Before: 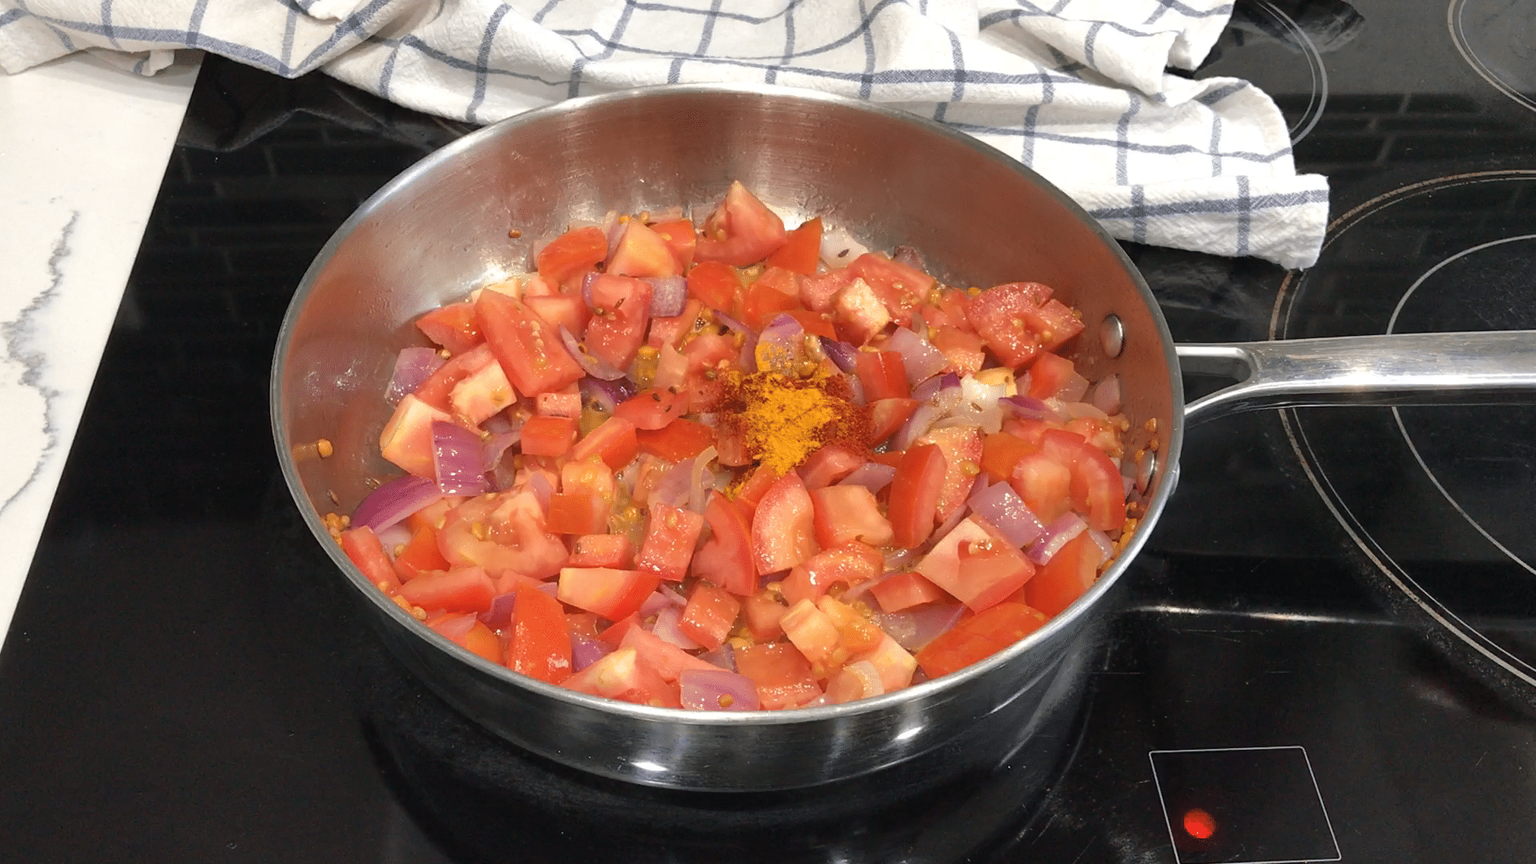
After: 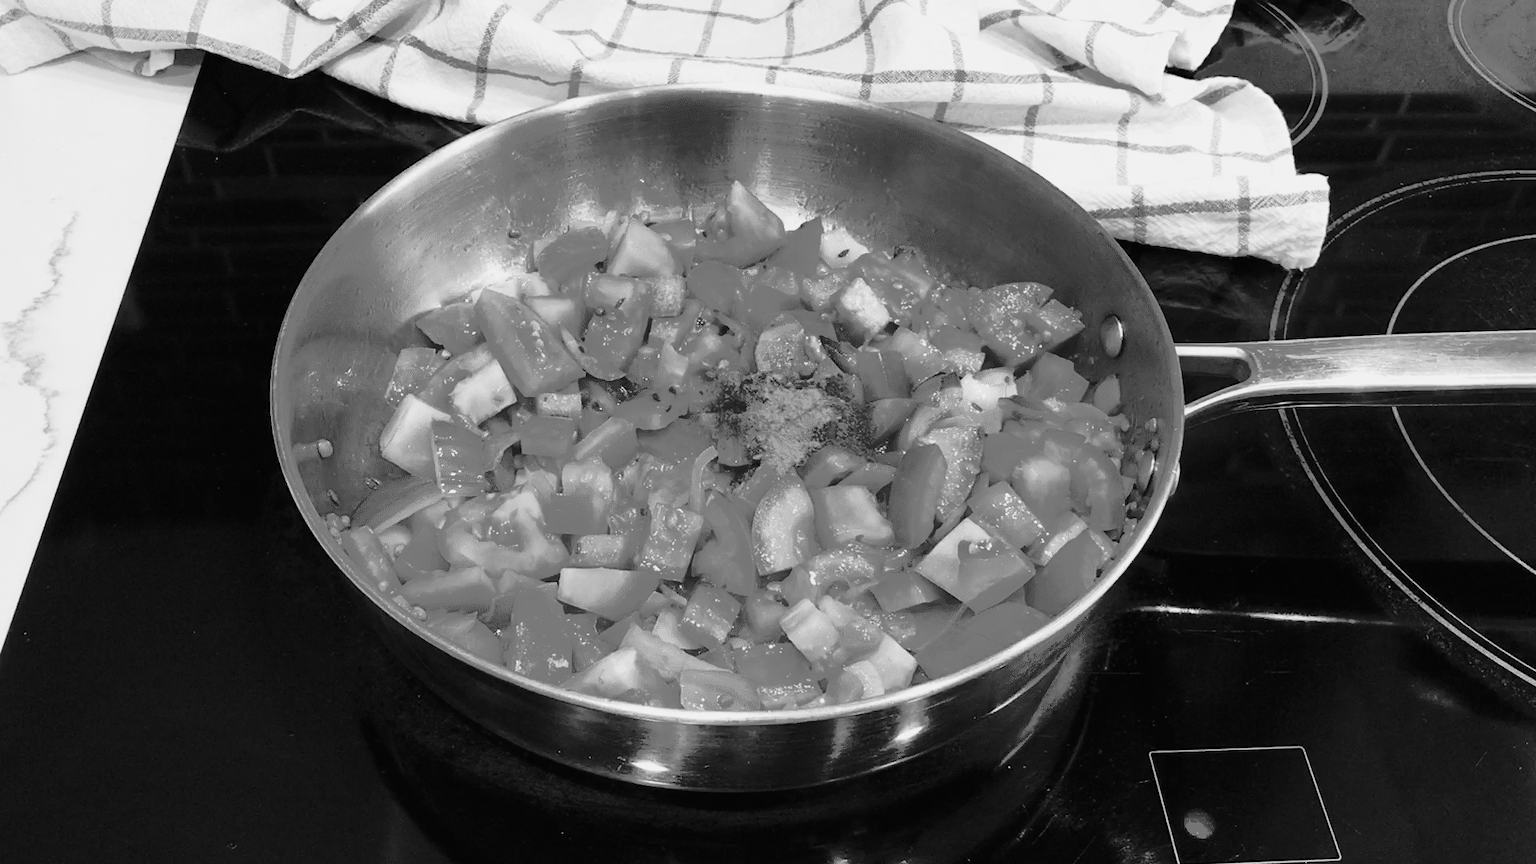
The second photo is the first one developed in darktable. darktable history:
tone curve: curves: ch0 [(0, 0) (0.081, 0.033) (0.192, 0.124) (0.283, 0.238) (0.407, 0.476) (0.495, 0.521) (0.661, 0.756) (0.788, 0.87) (1, 0.951)]; ch1 [(0, 0) (0.161, 0.092) (0.35, 0.33) (0.392, 0.392) (0.427, 0.426) (0.479, 0.472) (0.505, 0.497) (0.521, 0.524) (0.567, 0.56) (0.583, 0.592) (0.625, 0.627) (0.678, 0.733) (1, 1)]; ch2 [(0, 0) (0.346, 0.362) (0.404, 0.427) (0.502, 0.499) (0.531, 0.523) (0.544, 0.561) (0.58, 0.59) (0.629, 0.642) (0.717, 0.678) (1, 1)], preserve colors none
color calibration: output gray [0.253, 0.26, 0.487, 0], illuminant as shot in camera, x 0.365, y 0.378, temperature 4431.45 K
